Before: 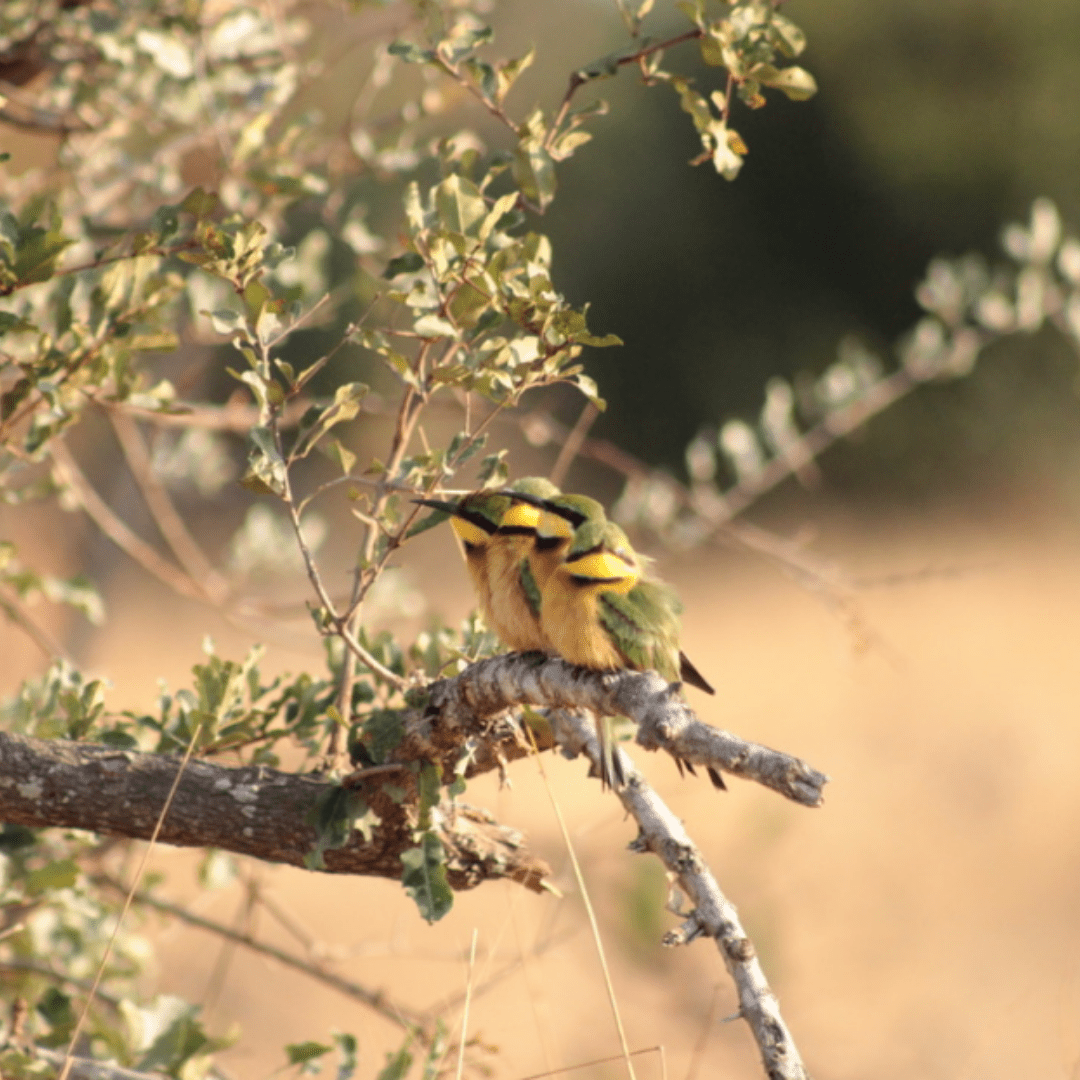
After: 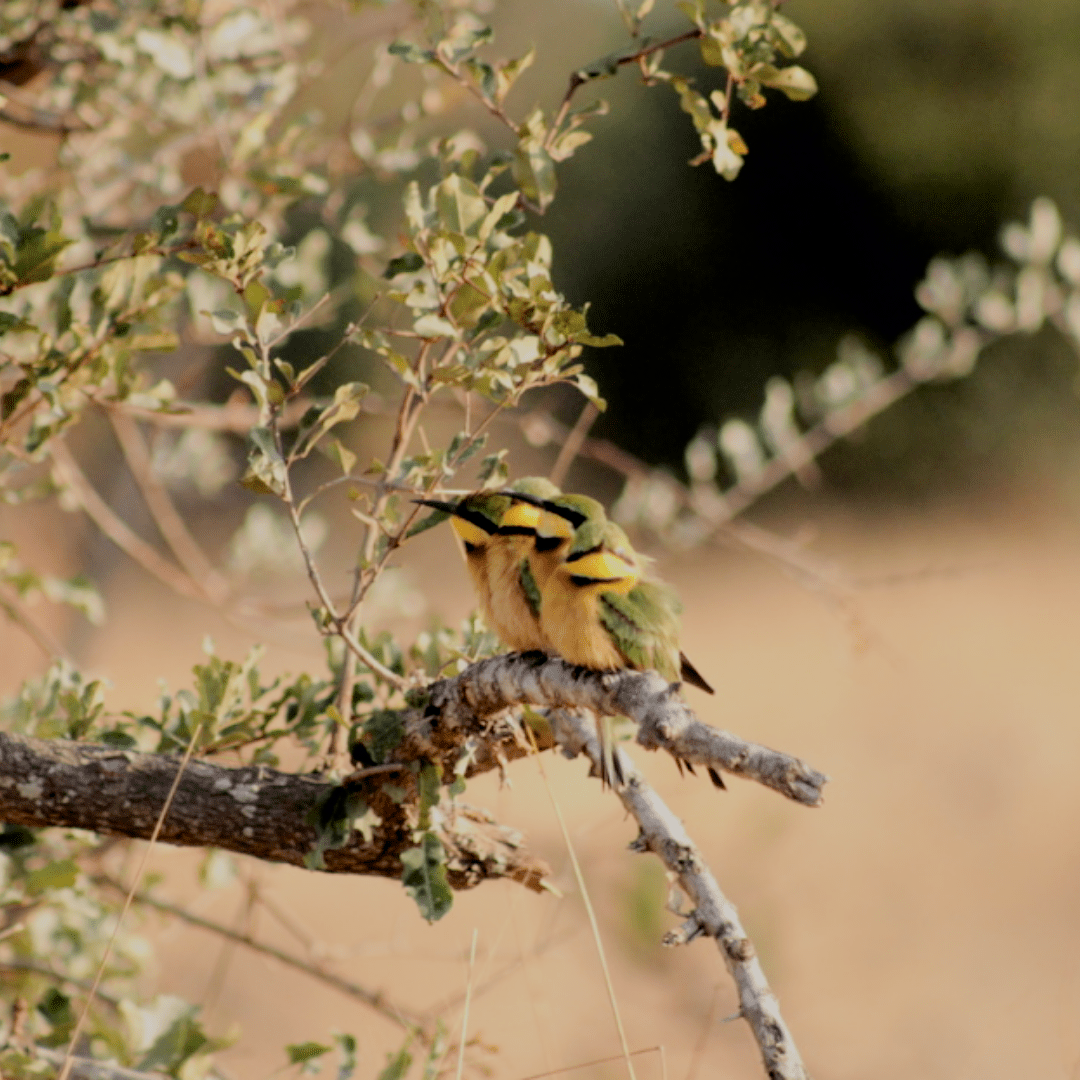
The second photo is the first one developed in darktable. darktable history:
filmic rgb: black relative exposure -6.98 EV, white relative exposure 5.63 EV, hardness 2.86
exposure: black level correction 0.016, exposure -0.009 EV, compensate highlight preservation false
